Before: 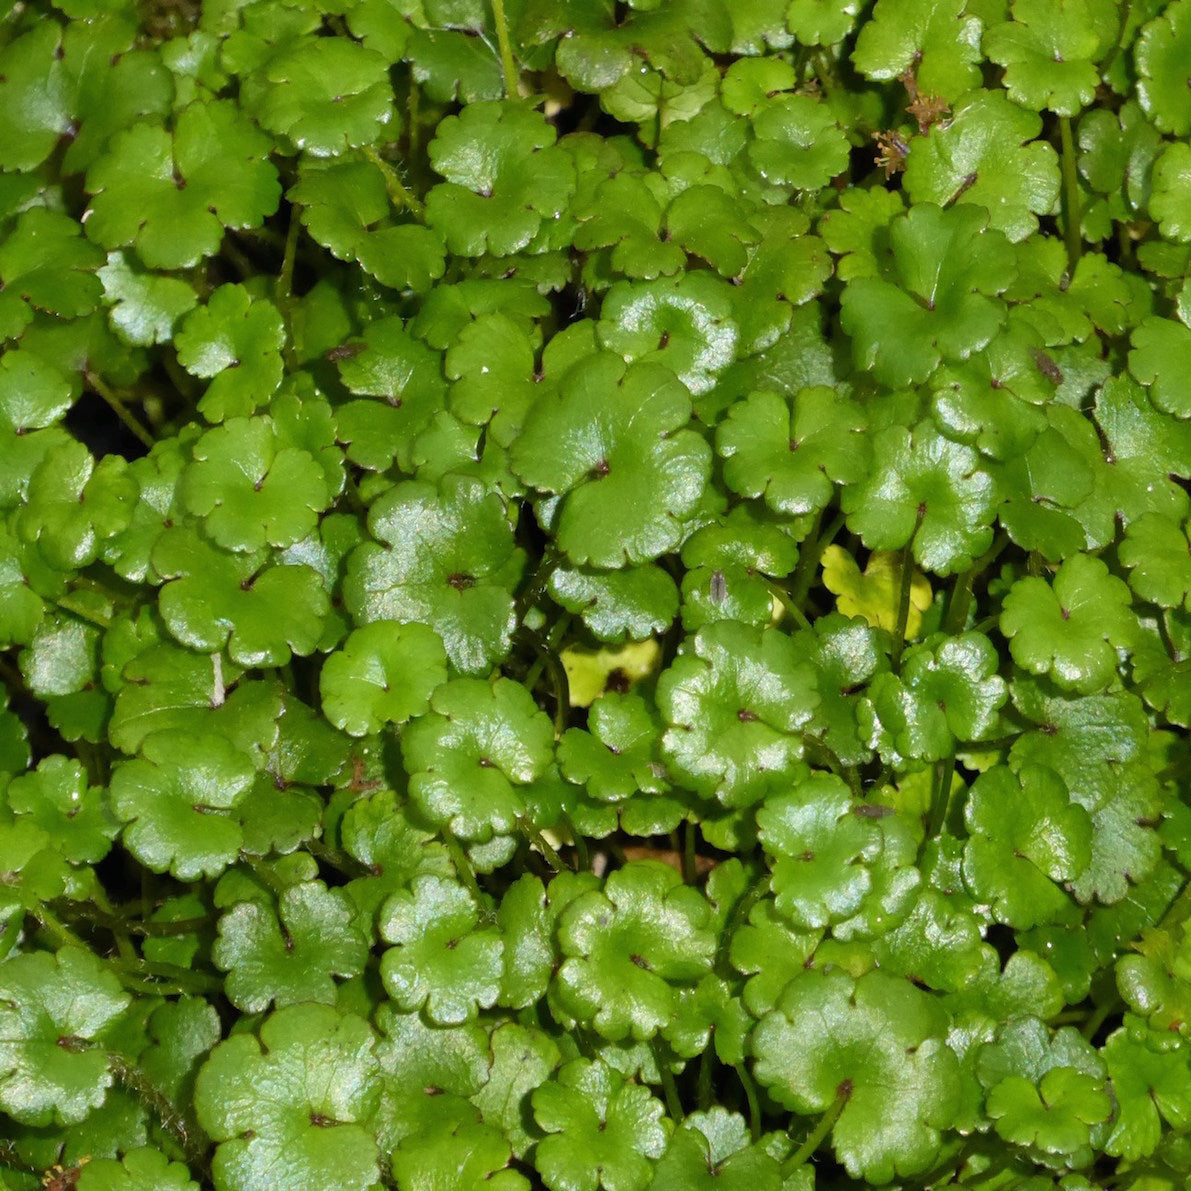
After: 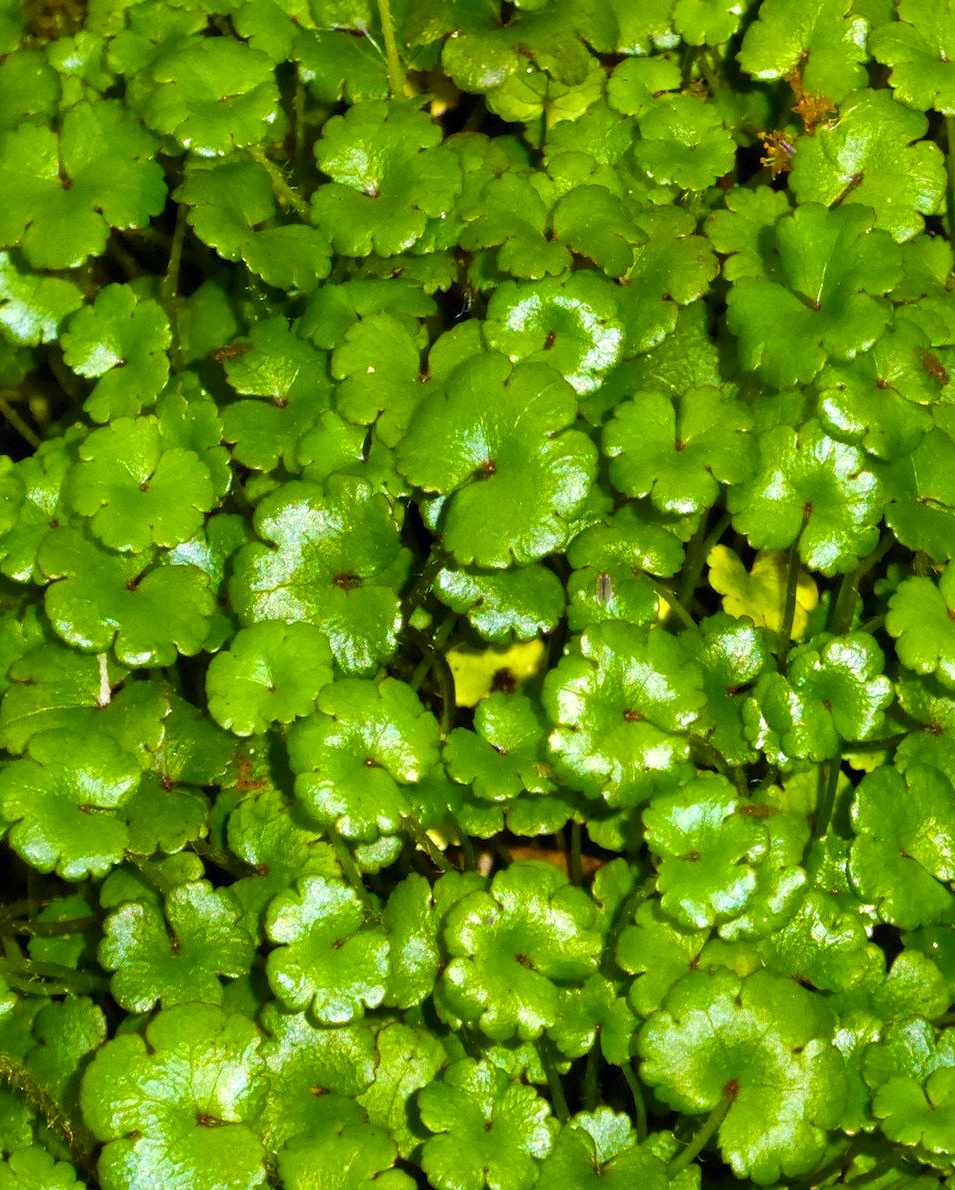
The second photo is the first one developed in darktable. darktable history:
crop and rotate: left 9.597%, right 10.195%
color balance rgb: linear chroma grading › shadows 10%, linear chroma grading › highlights 10%, linear chroma grading › global chroma 15%, linear chroma grading › mid-tones 15%, perceptual saturation grading › global saturation 40%, perceptual saturation grading › highlights -25%, perceptual saturation grading › mid-tones 35%, perceptual saturation grading › shadows 35%, perceptual brilliance grading › global brilliance 11.29%, global vibrance 11.29%
local contrast: mode bilateral grid, contrast 20, coarseness 50, detail 120%, midtone range 0.2
